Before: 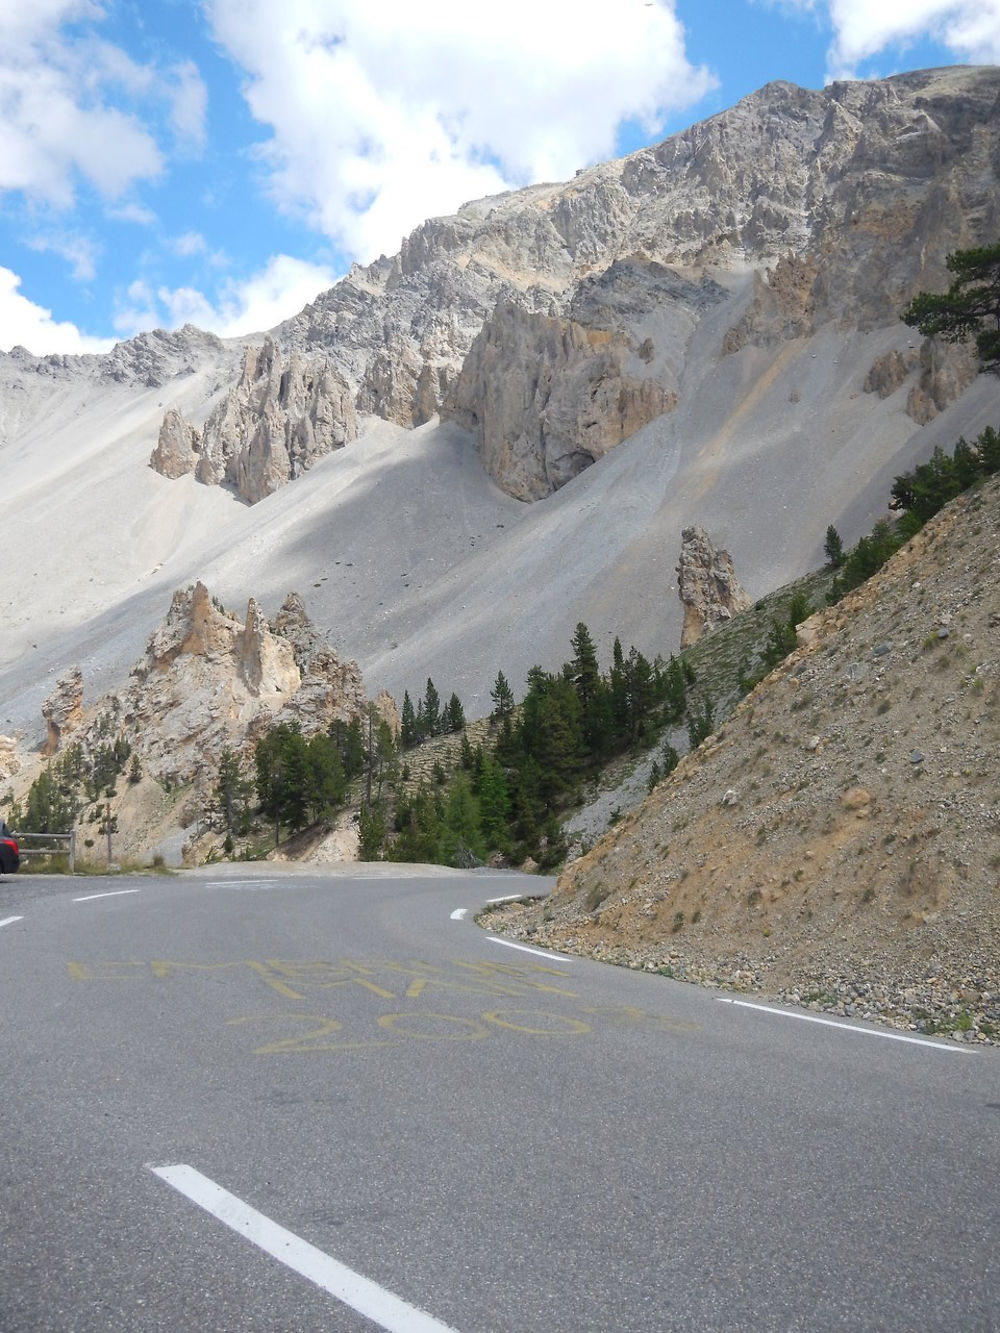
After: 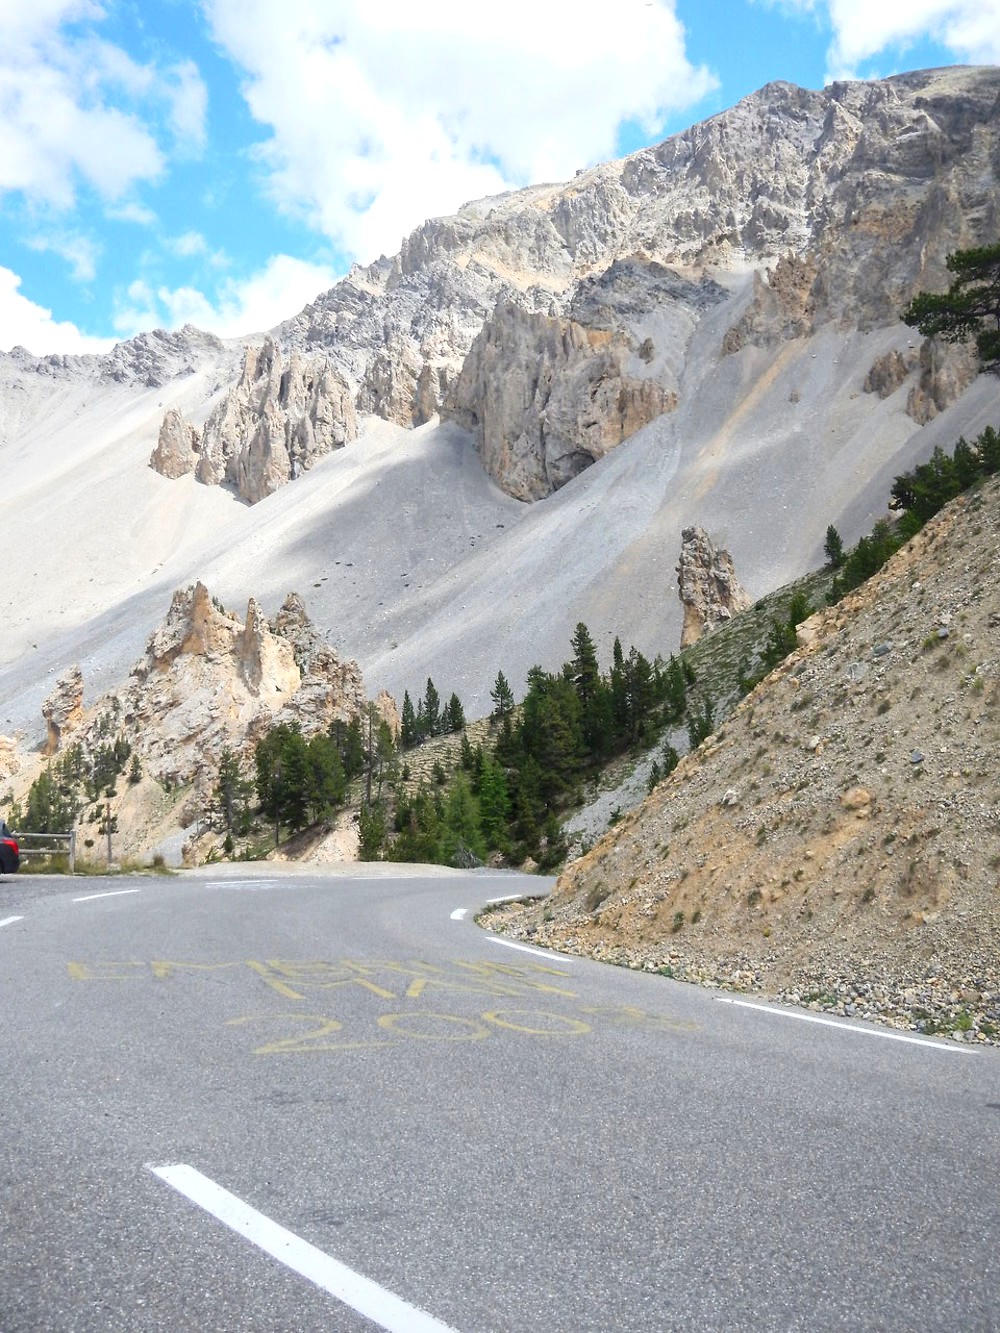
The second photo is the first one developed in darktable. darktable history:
contrast brightness saturation: contrast 0.202, brightness 0.16, saturation 0.217
local contrast: mode bilateral grid, contrast 21, coarseness 50, detail 144%, midtone range 0.2
